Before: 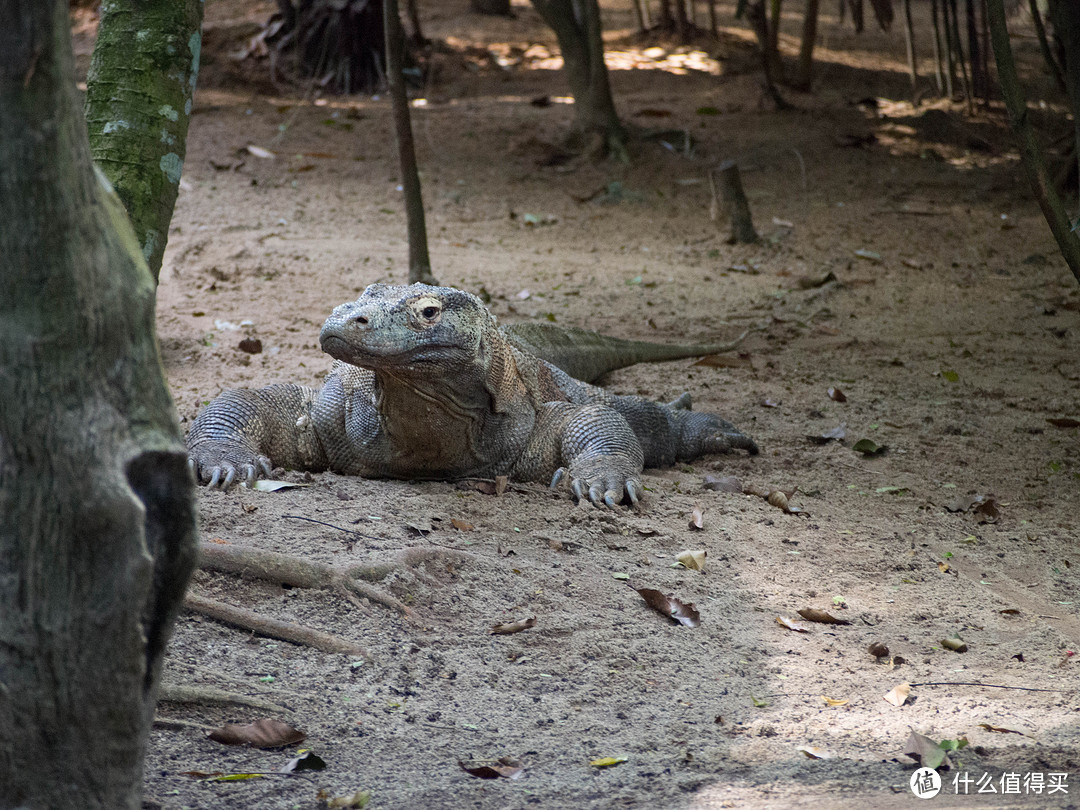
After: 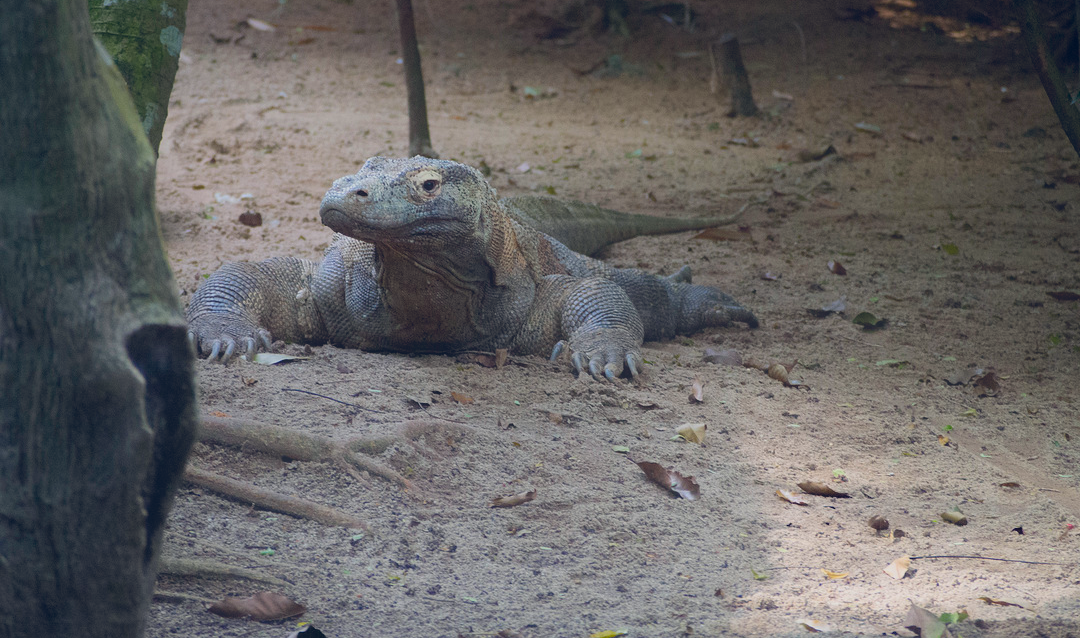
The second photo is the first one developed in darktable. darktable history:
contrast equalizer: octaves 7, y [[0.6 ×6], [0.55 ×6], [0 ×6], [0 ×6], [0 ×6]], mix -0.983
crop and rotate: top 15.746%, bottom 5.403%
color balance rgb: global offset › chroma 0.151%, global offset › hue 254.22°, perceptual saturation grading › global saturation 29.701%
